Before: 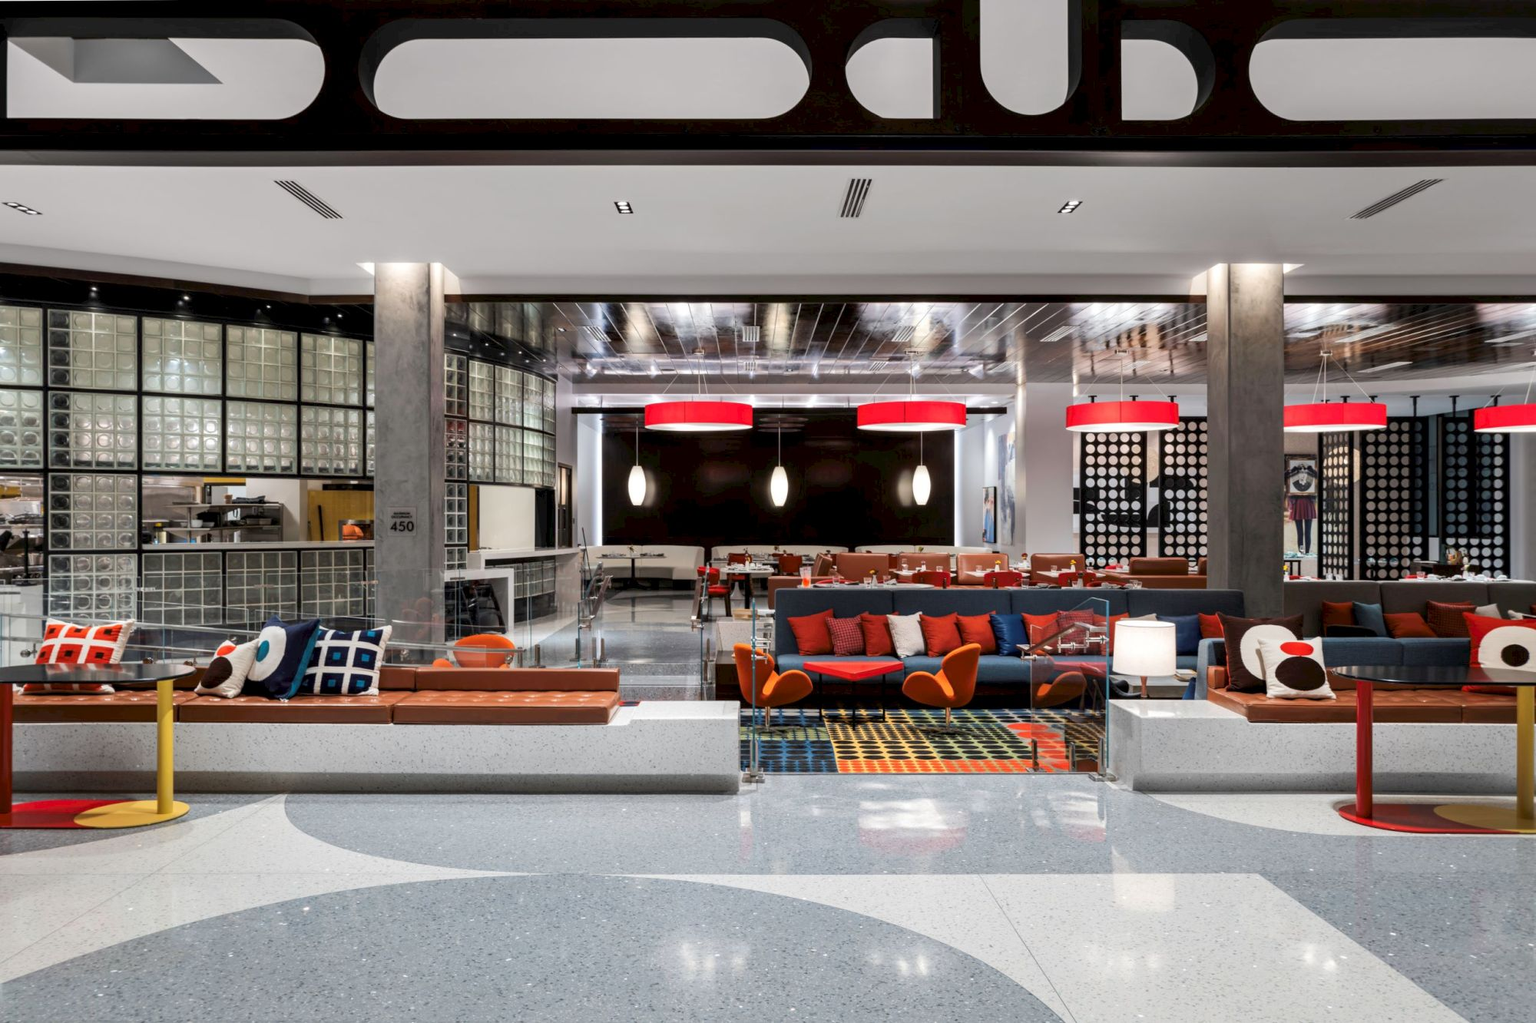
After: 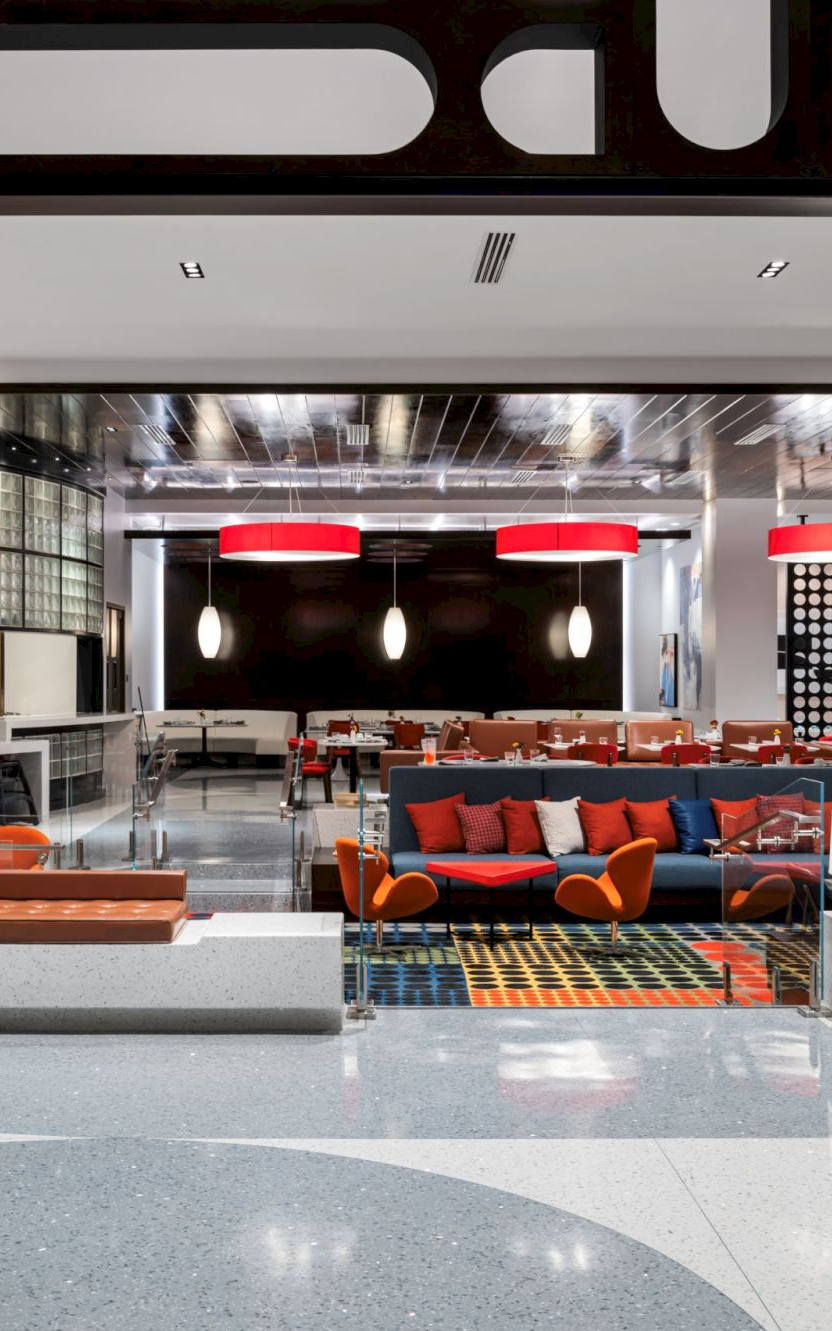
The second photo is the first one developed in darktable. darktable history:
crop: left 31.014%, right 27.362%
